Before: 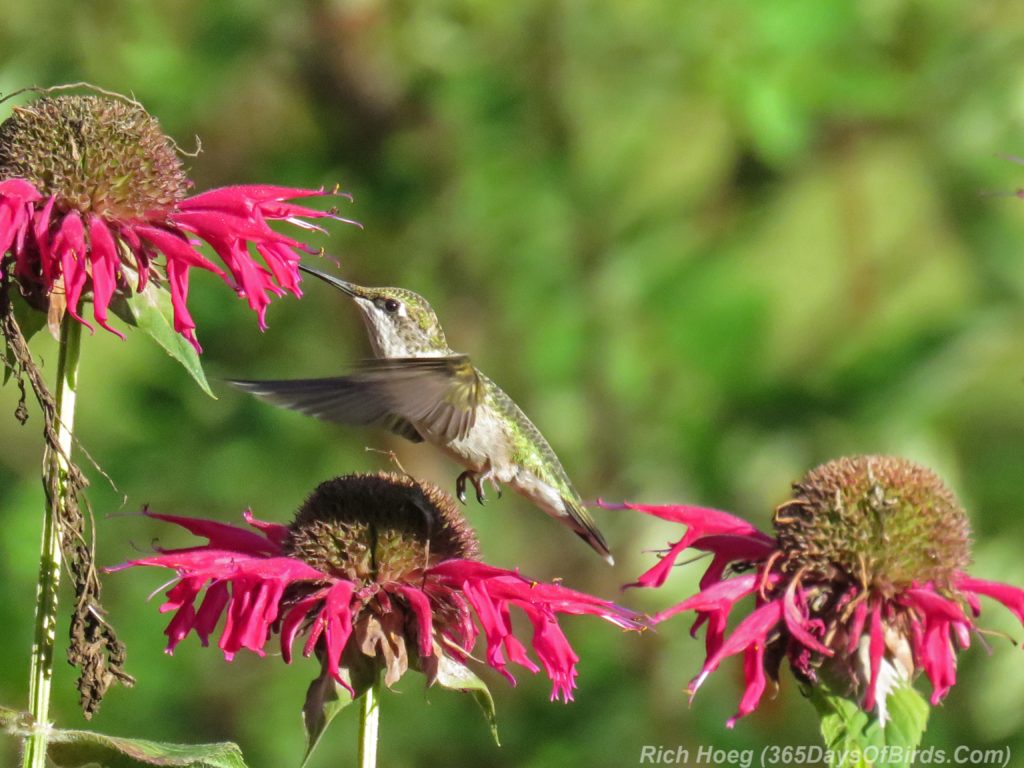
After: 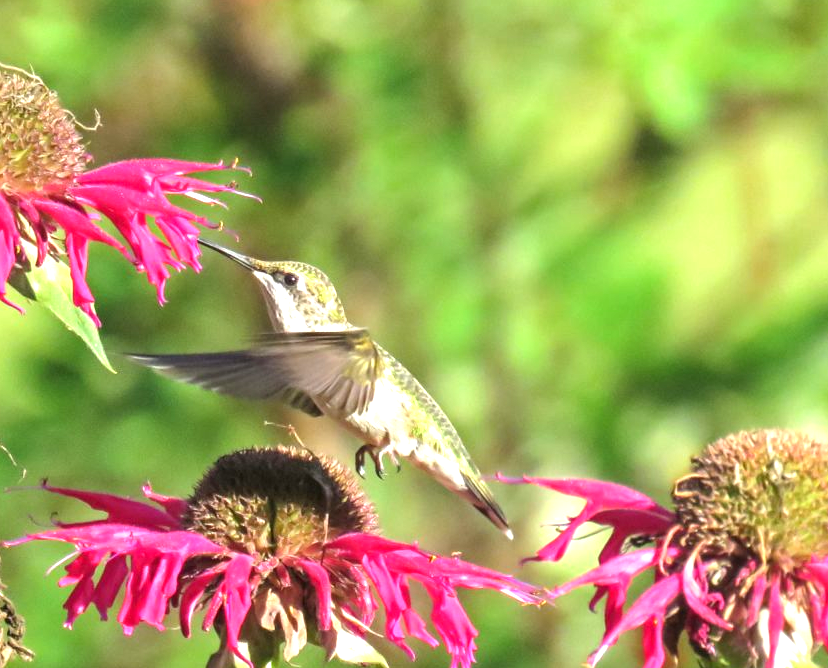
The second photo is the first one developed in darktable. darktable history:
crop: left 9.929%, top 3.475%, right 9.188%, bottom 9.529%
exposure: exposure 1.089 EV, compensate highlight preservation false
